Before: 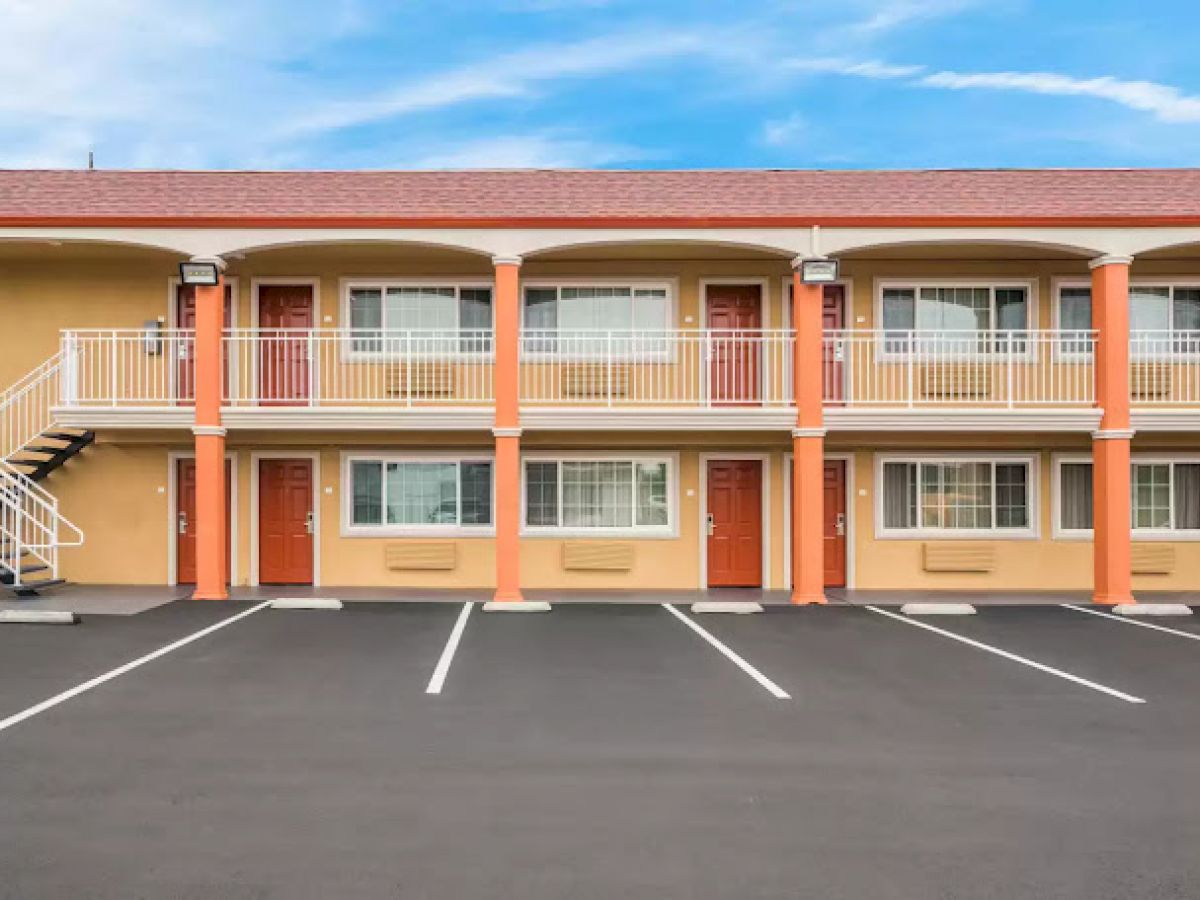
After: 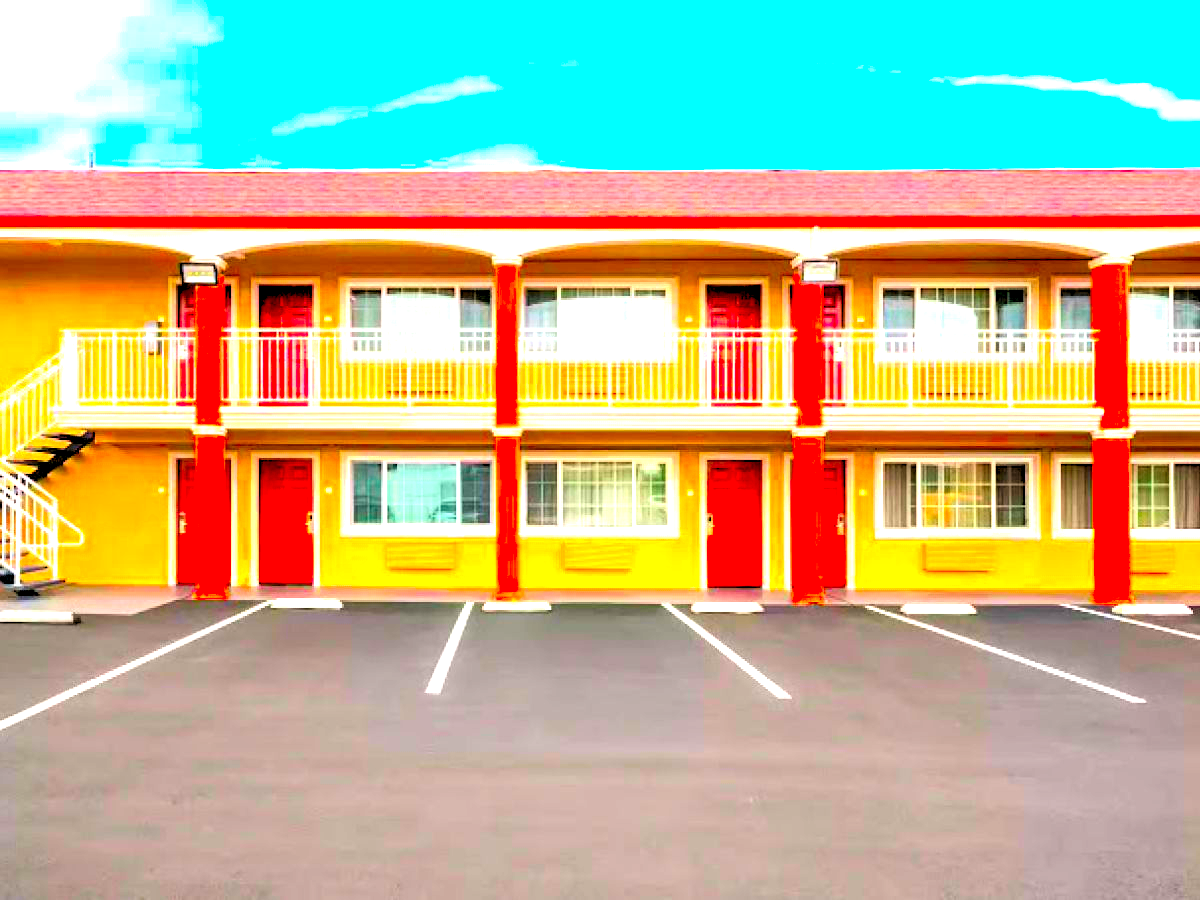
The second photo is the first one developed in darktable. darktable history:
color correction: saturation 3
exposure: black level correction 0, exposure 1.1 EV, compensate highlight preservation false
rgb levels: levels [[0.034, 0.472, 0.904], [0, 0.5, 1], [0, 0.5, 1]]
shadows and highlights: shadows -30, highlights 30
